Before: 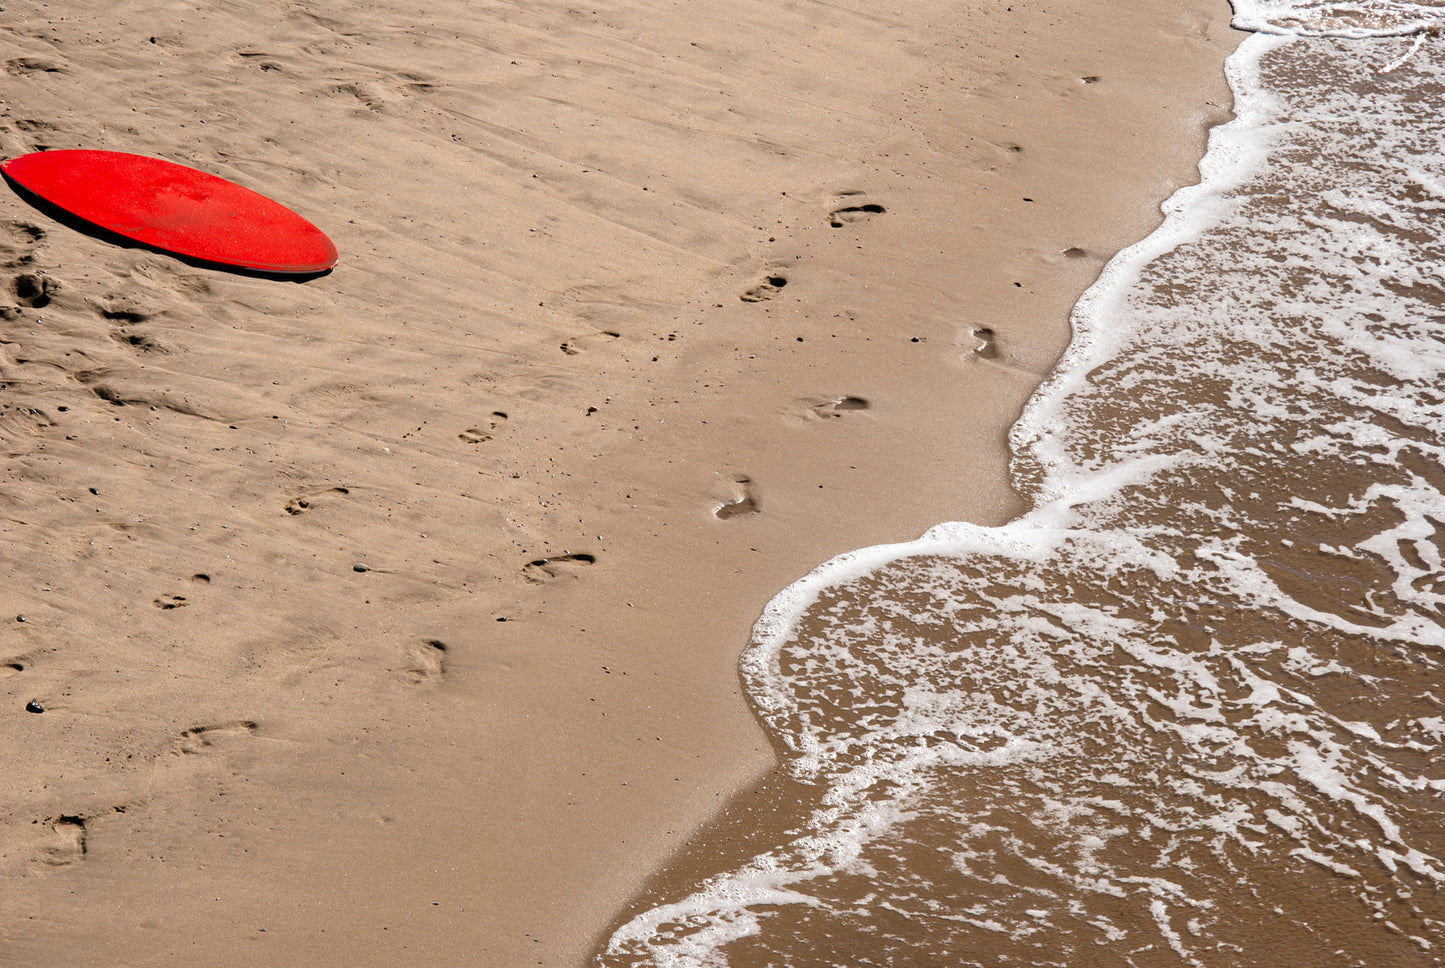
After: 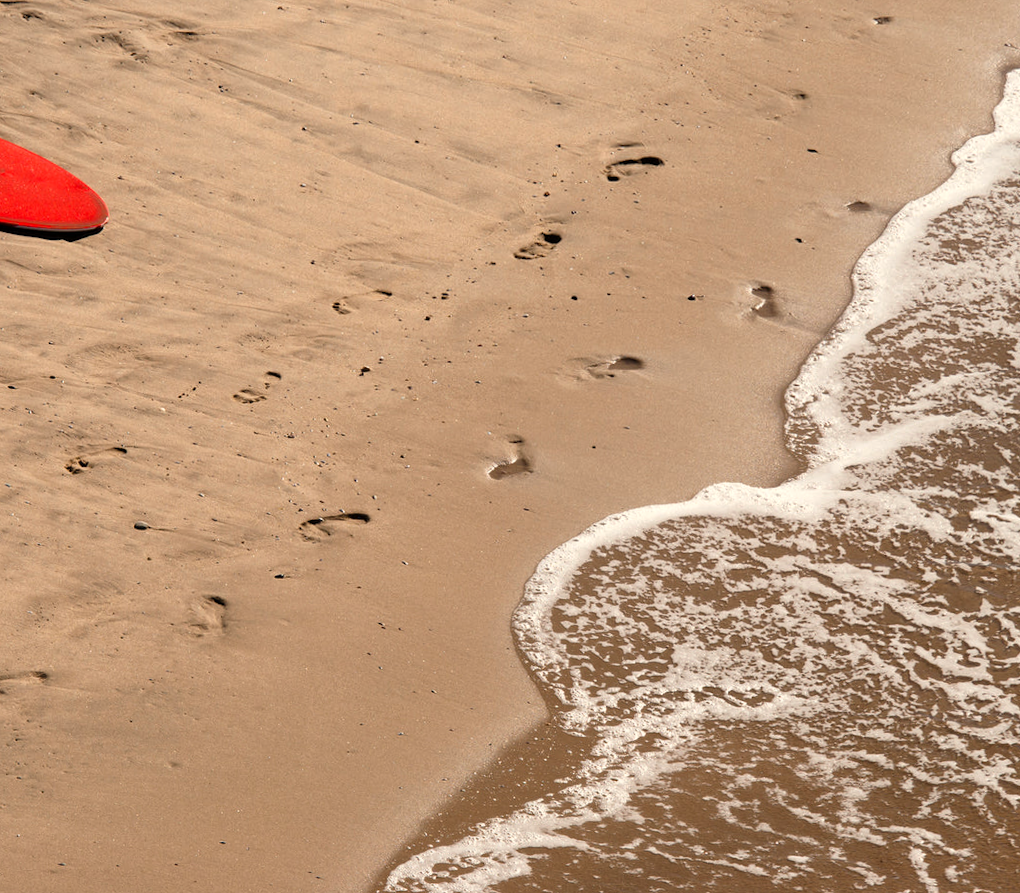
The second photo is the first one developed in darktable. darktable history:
rotate and perspective: rotation 0.074°, lens shift (vertical) 0.096, lens shift (horizontal) -0.041, crop left 0.043, crop right 0.952, crop top 0.024, crop bottom 0.979
crop and rotate: left 13.15%, top 5.251%, right 12.609%
white balance: red 1.045, blue 0.932
